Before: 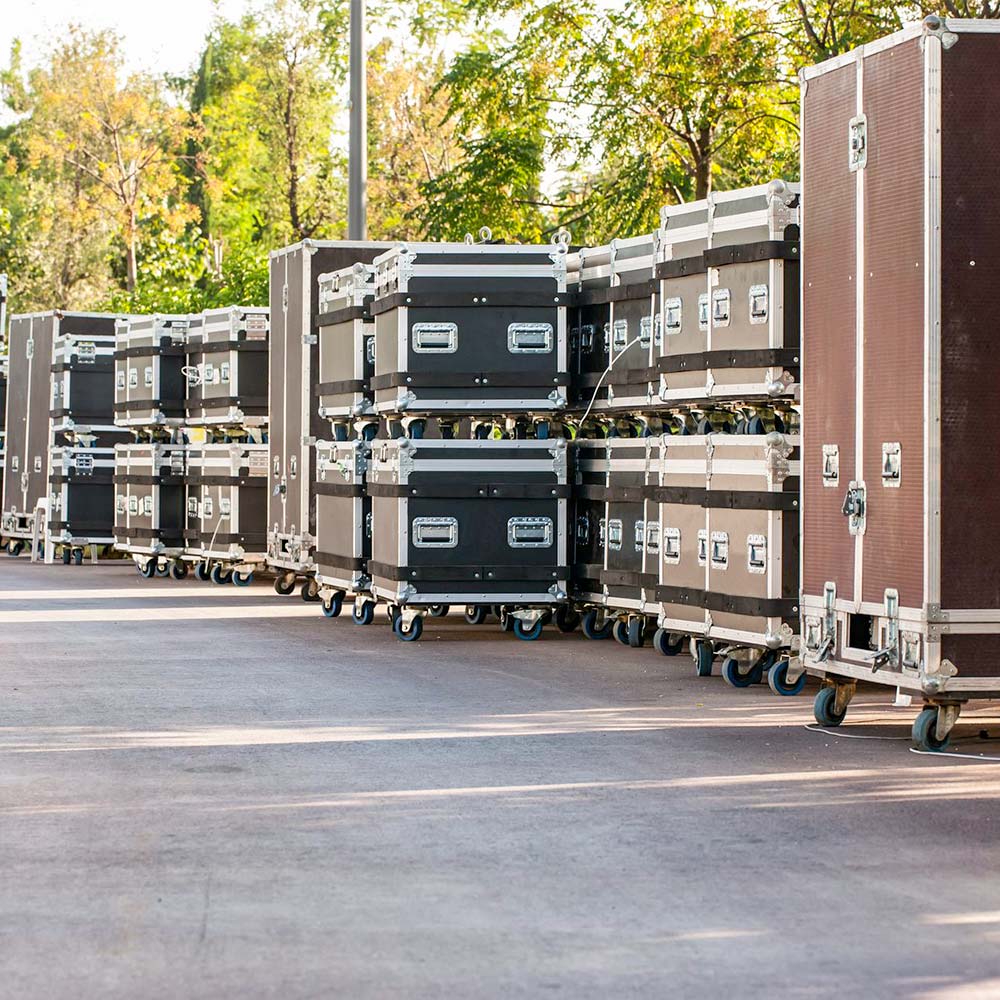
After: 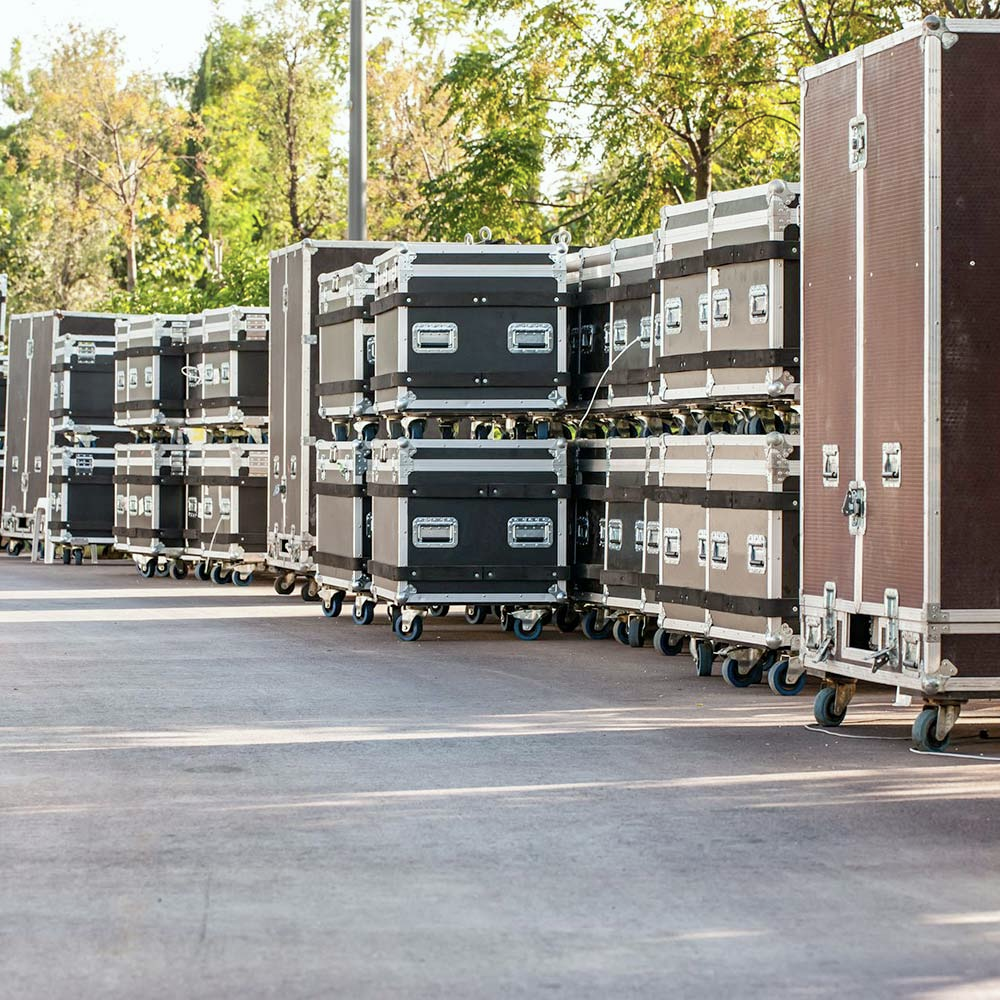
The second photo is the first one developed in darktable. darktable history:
white balance: red 0.978, blue 0.999
contrast brightness saturation: saturation -0.17
